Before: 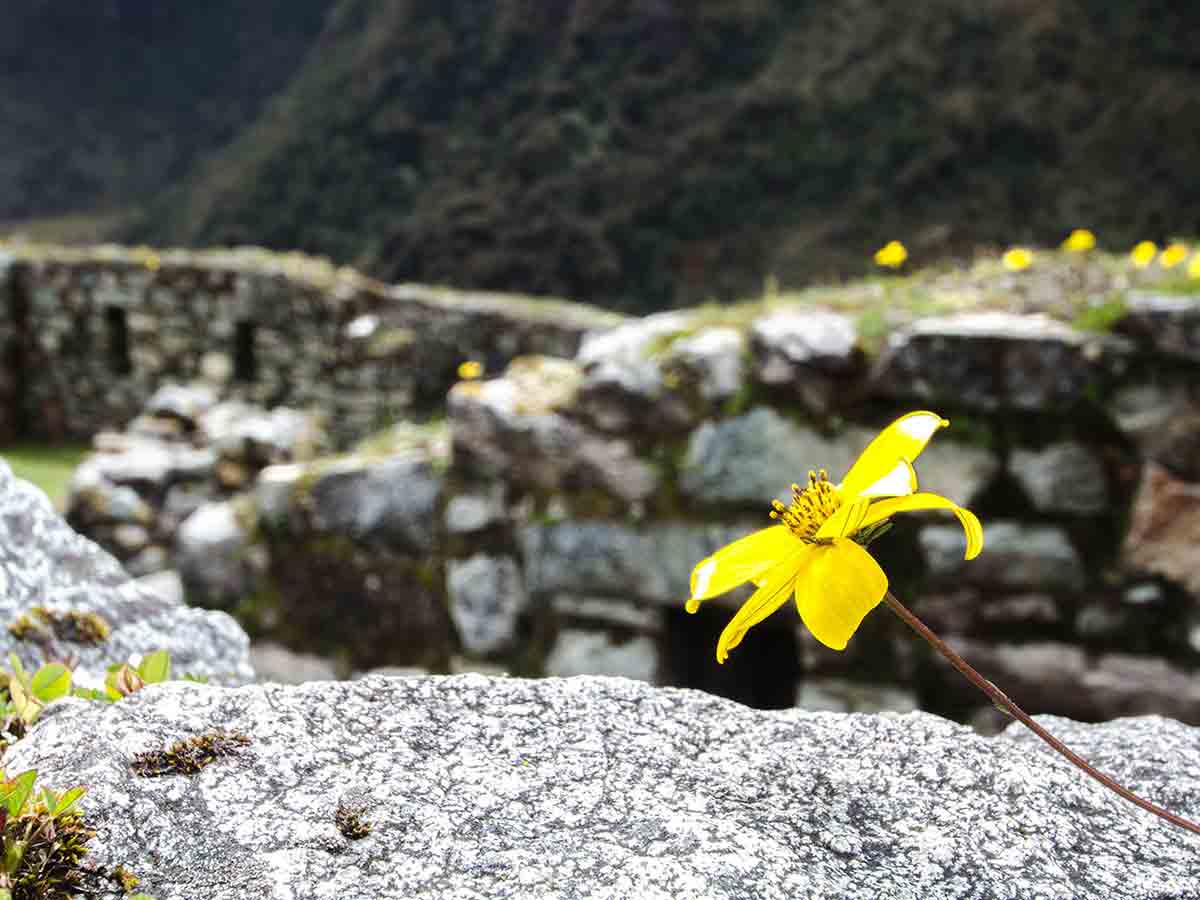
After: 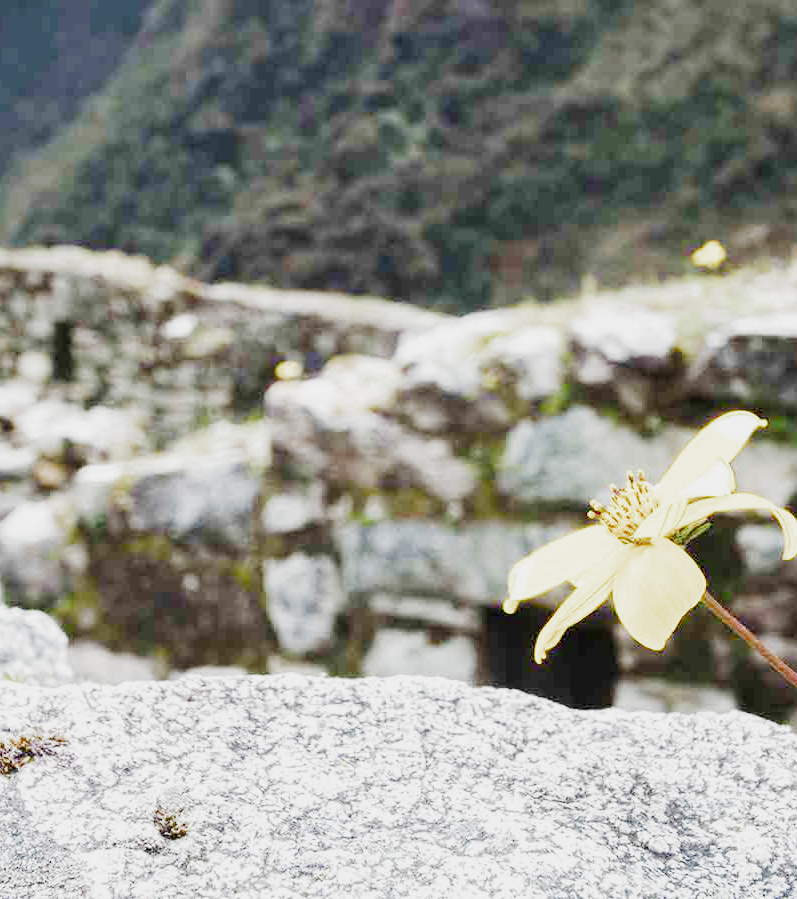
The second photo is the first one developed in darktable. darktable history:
crop and rotate: left 15.245%, right 18.284%
filmic rgb: black relative exposure -7.21 EV, white relative exposure 5.37 EV, hardness 3.02, preserve chrominance no, color science v5 (2021), iterations of high-quality reconstruction 0, contrast in shadows safe, contrast in highlights safe
exposure: black level correction 0, exposure 1.92 EV, compensate highlight preservation false
shadows and highlights: shadows 25.92, highlights -23.59
